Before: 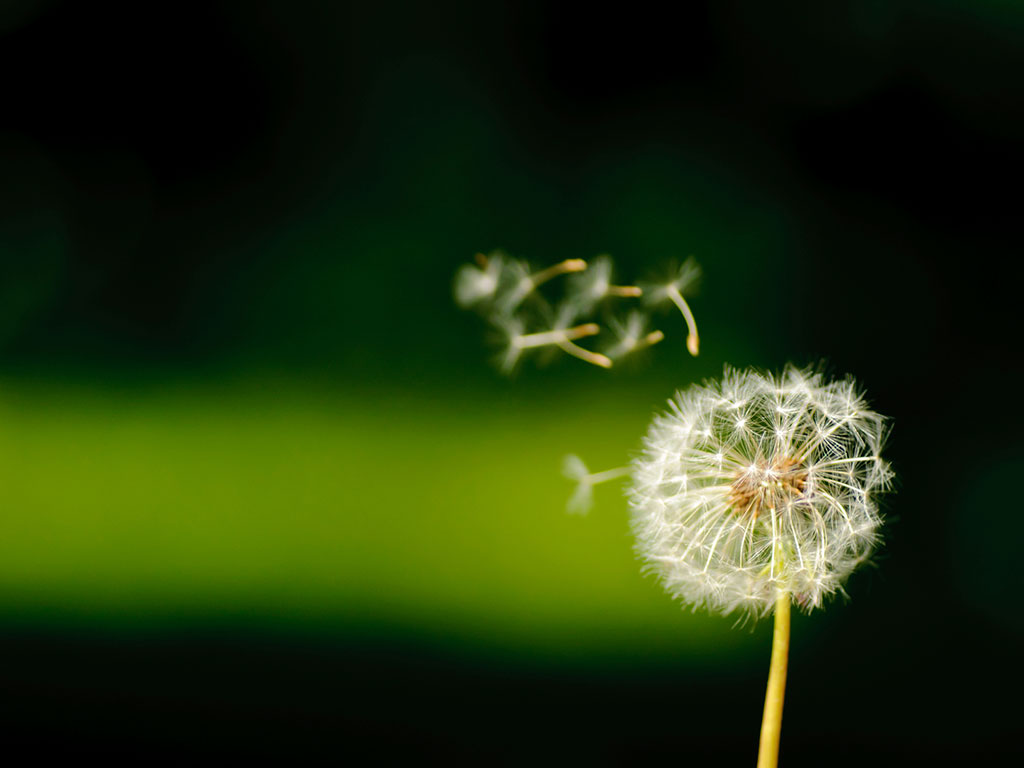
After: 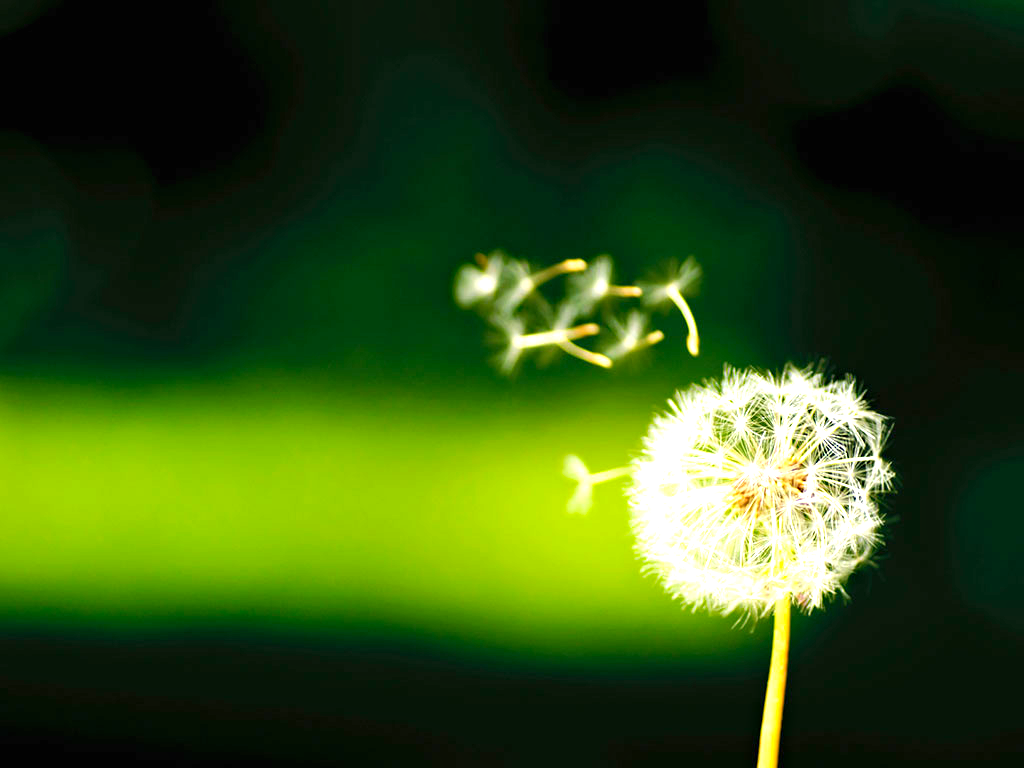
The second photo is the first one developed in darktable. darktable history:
exposure: black level correction 0, exposure 1.388 EV, compensate exposure bias true, compensate highlight preservation false
haze removal: strength 0.288, distance 0.252, compatibility mode true, adaptive false
